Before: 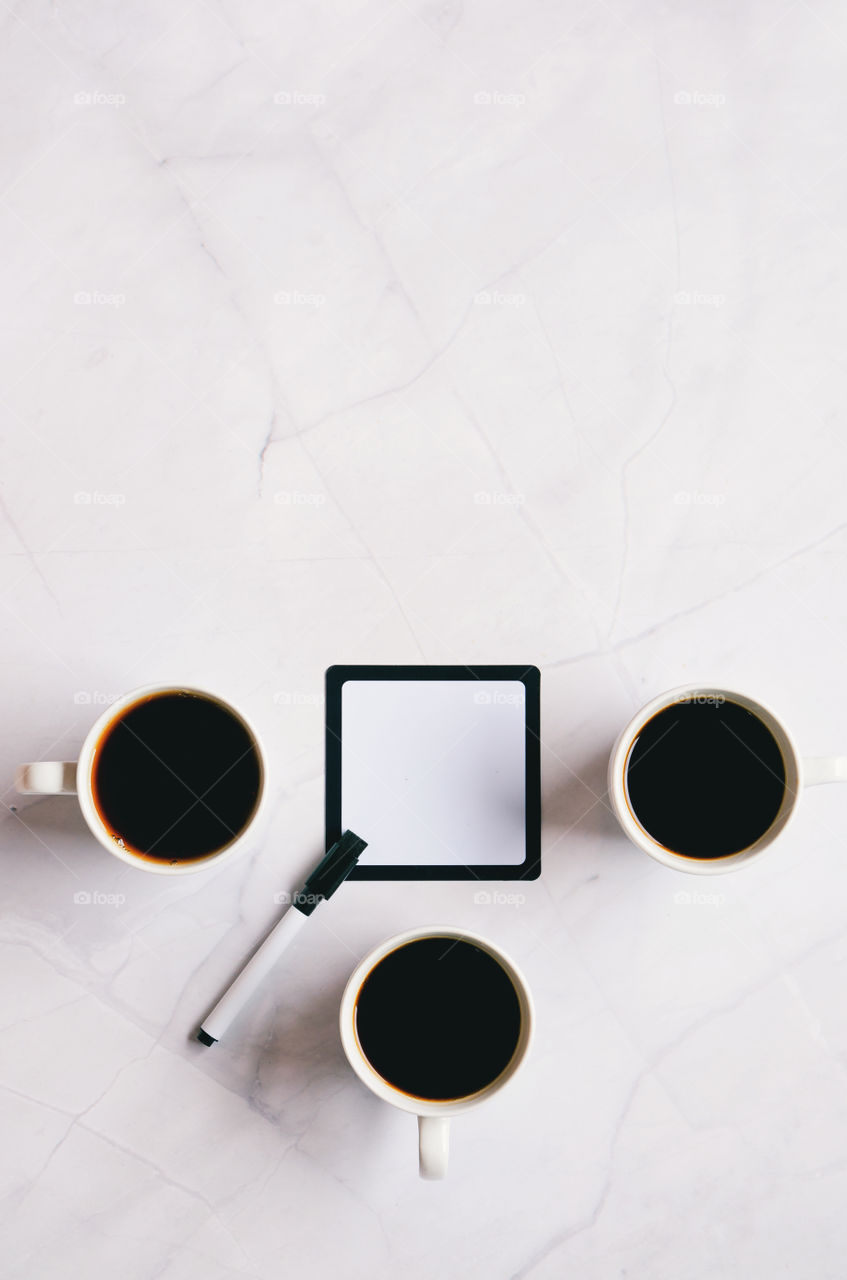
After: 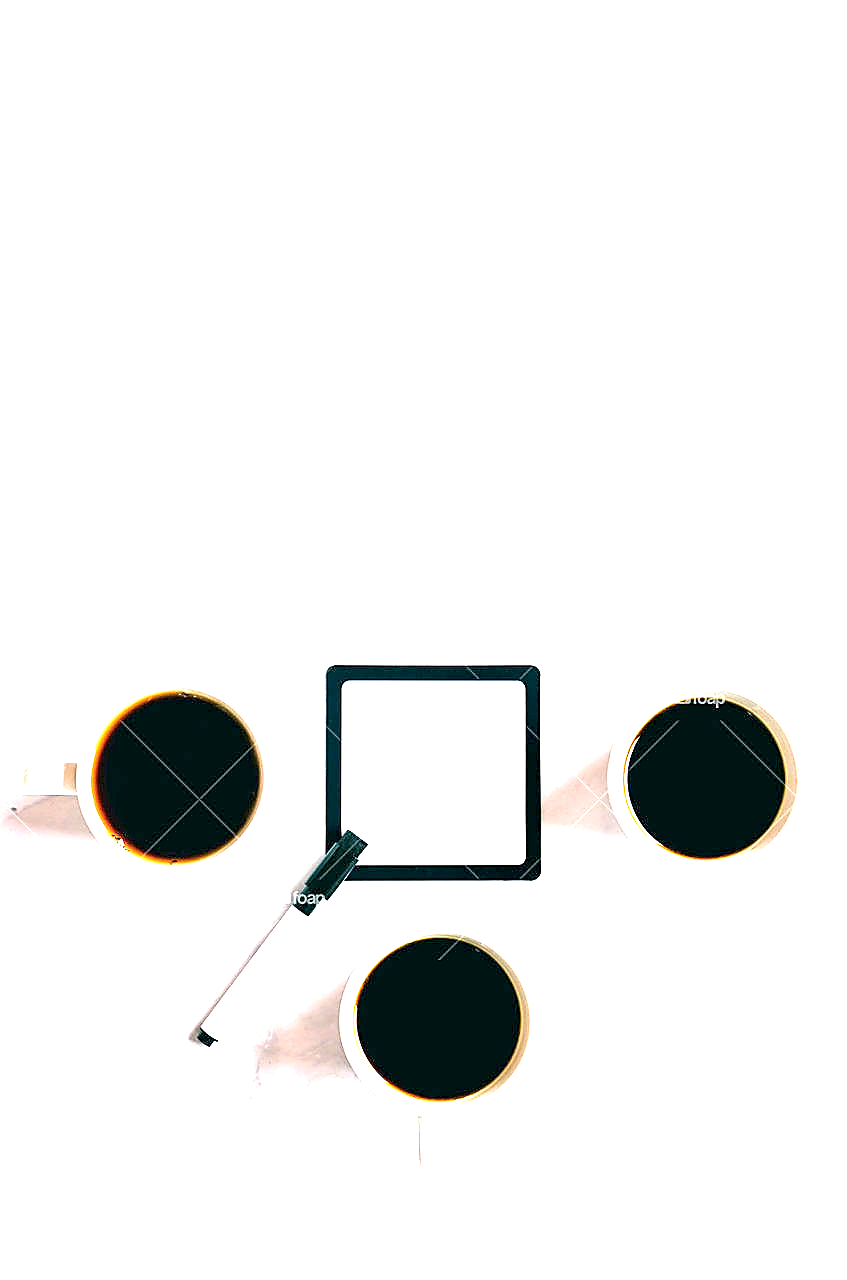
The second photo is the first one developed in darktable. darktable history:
sharpen: radius 1.359, amount 1.254, threshold 0.828
exposure: black level correction 0.005, exposure 2.08 EV, compensate highlight preservation false
